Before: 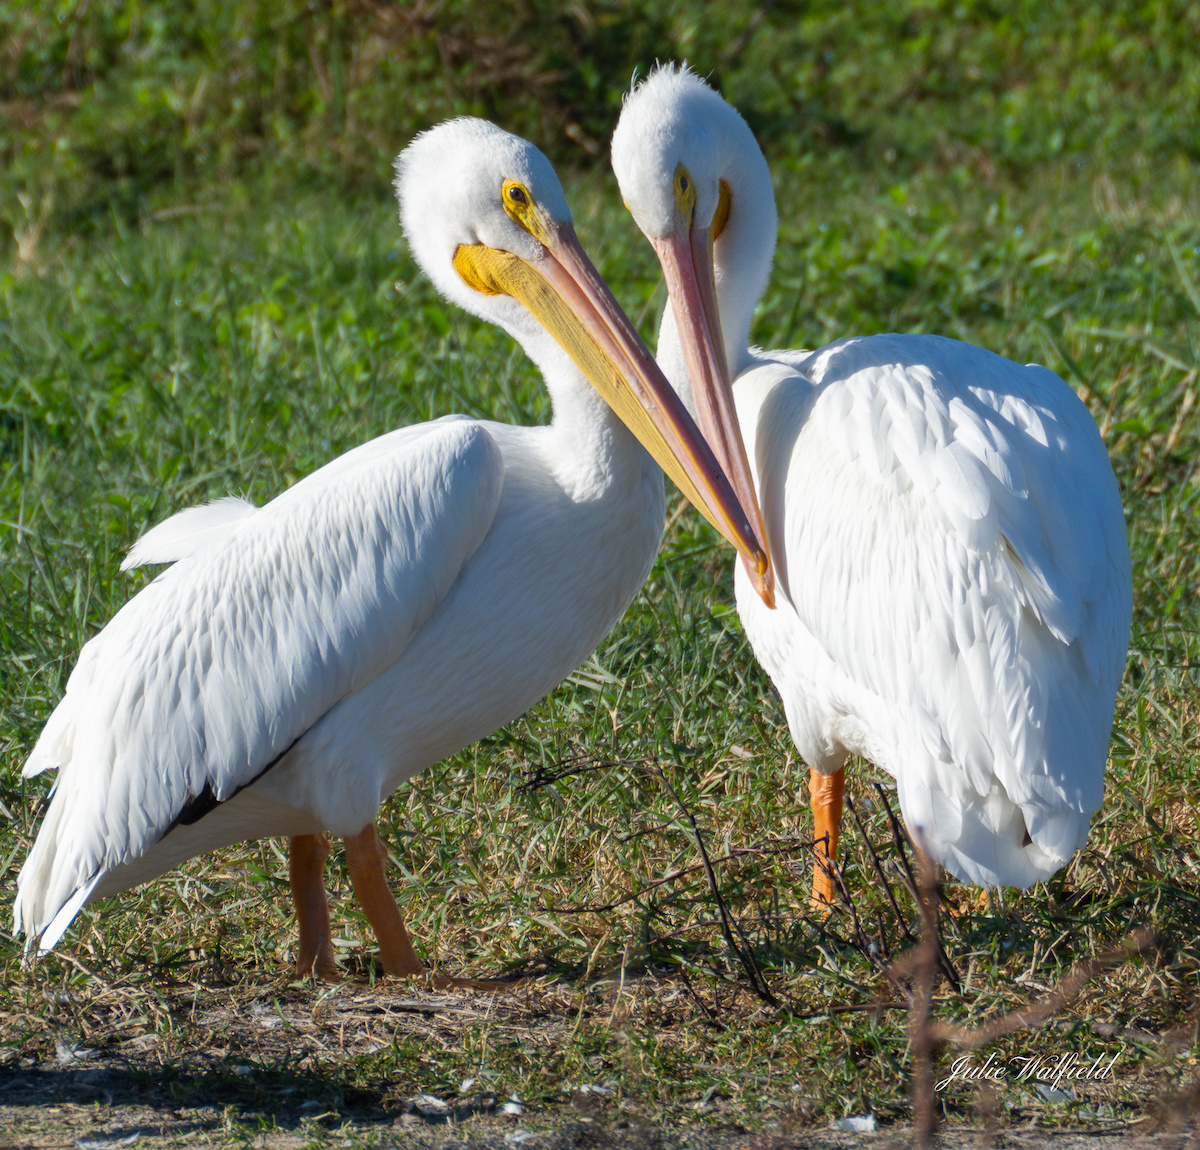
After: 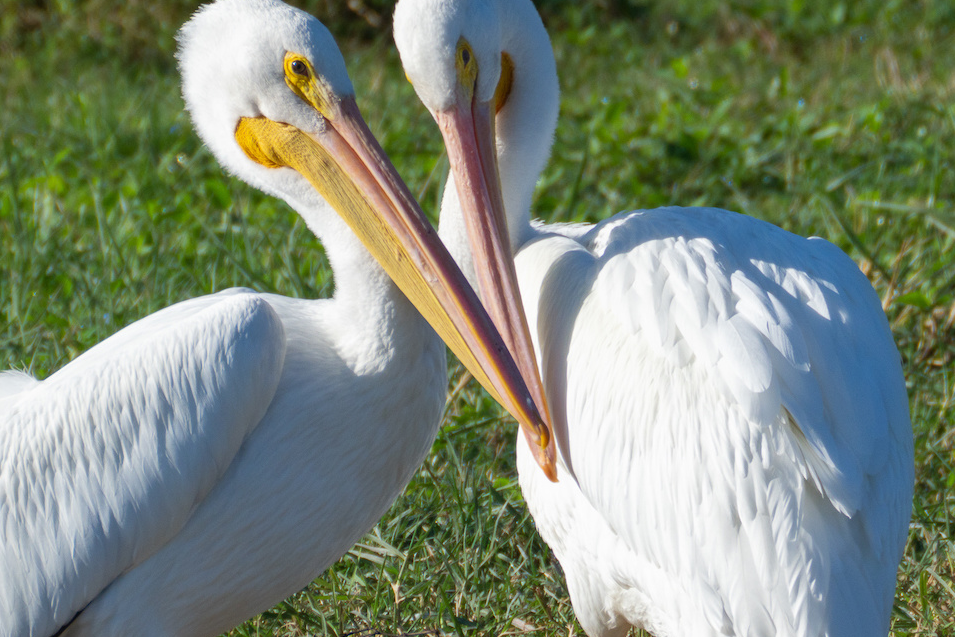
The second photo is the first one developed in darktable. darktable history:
crop: left 18.242%, top 11.085%, right 2.127%, bottom 33.442%
